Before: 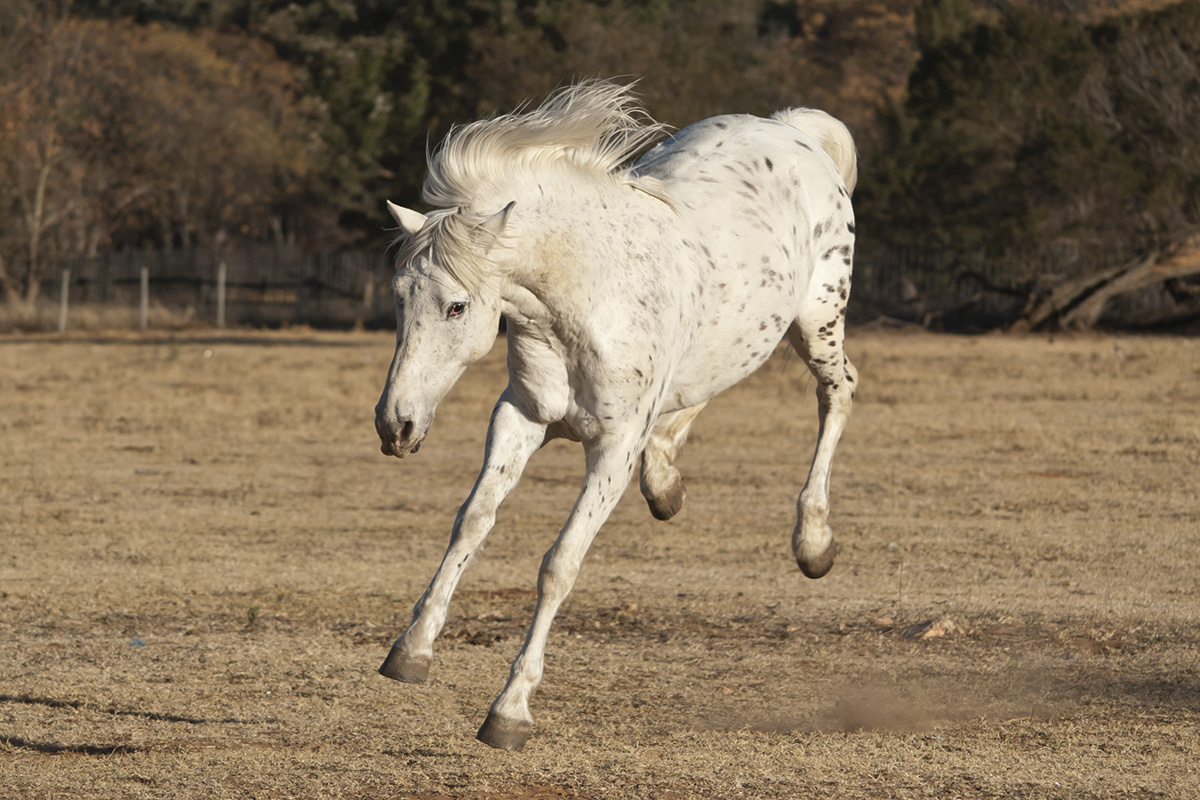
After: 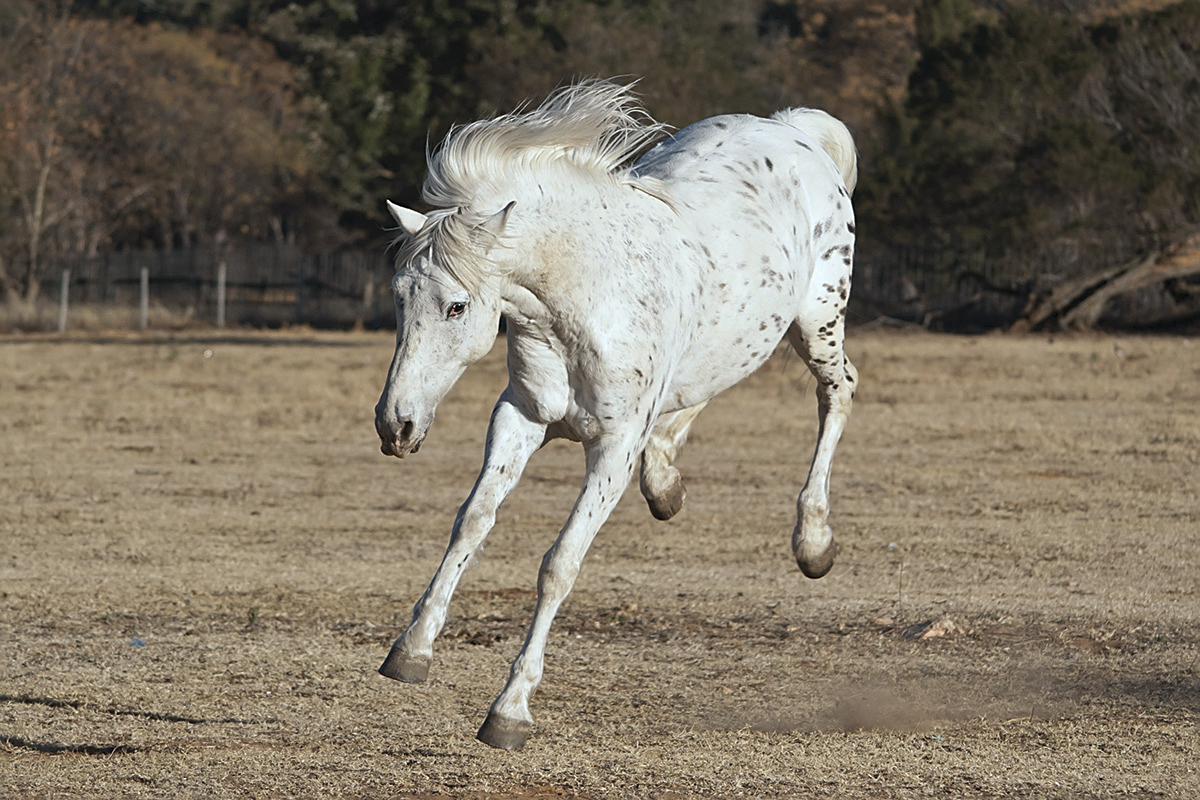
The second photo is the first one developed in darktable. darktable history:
sharpen: on, module defaults
color calibration: illuminant custom, x 0.368, y 0.373, temperature 4330.32 K
